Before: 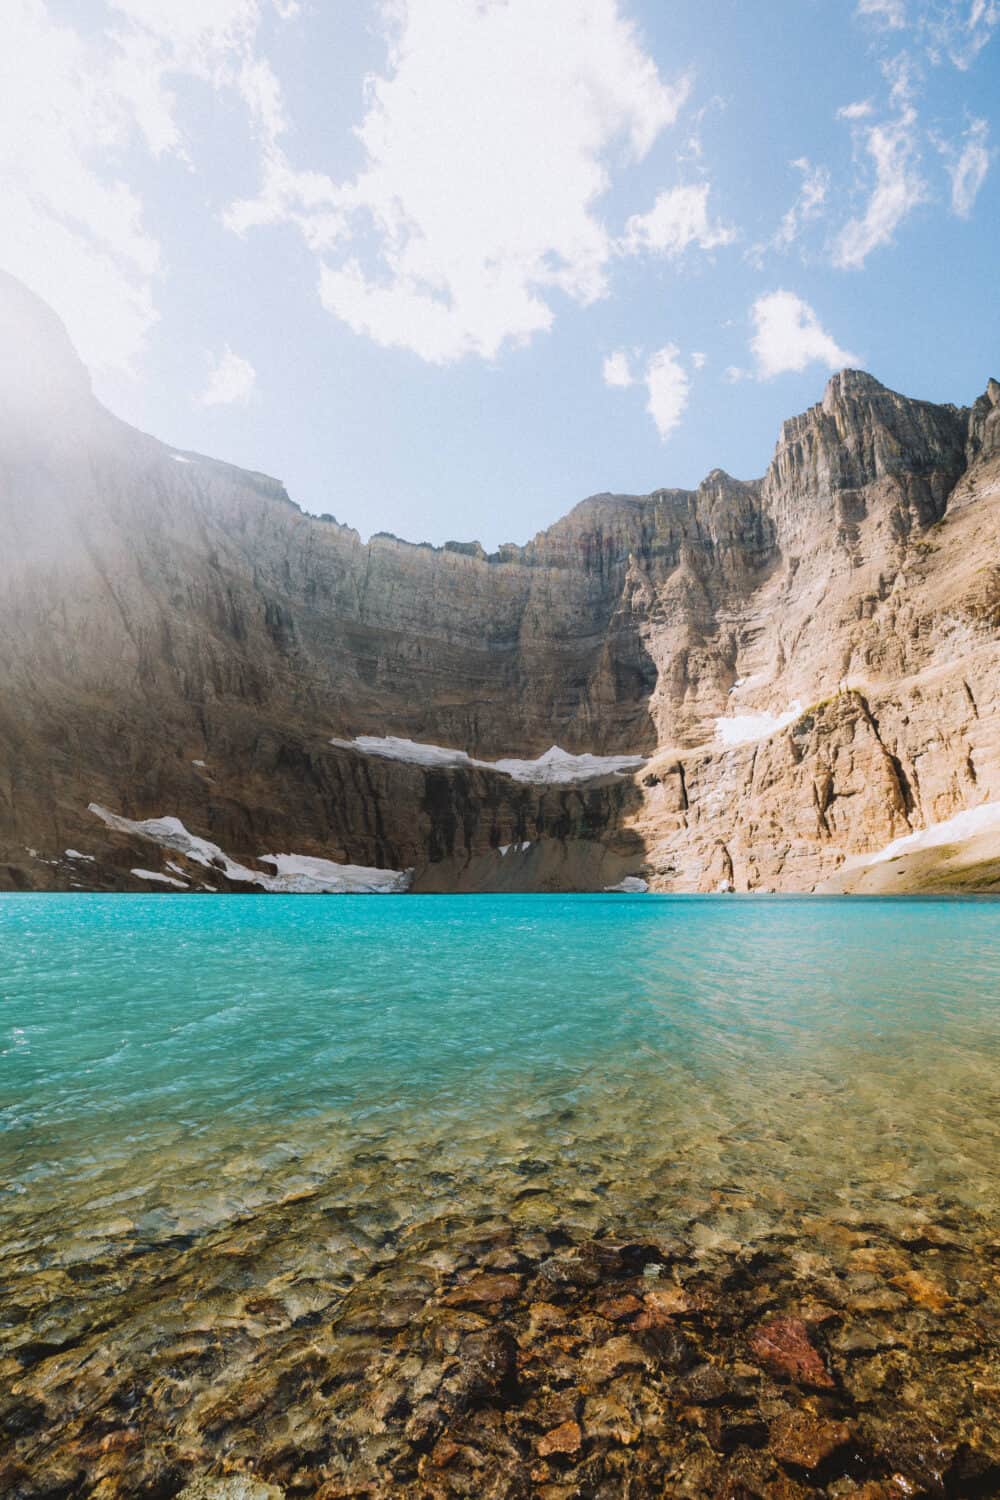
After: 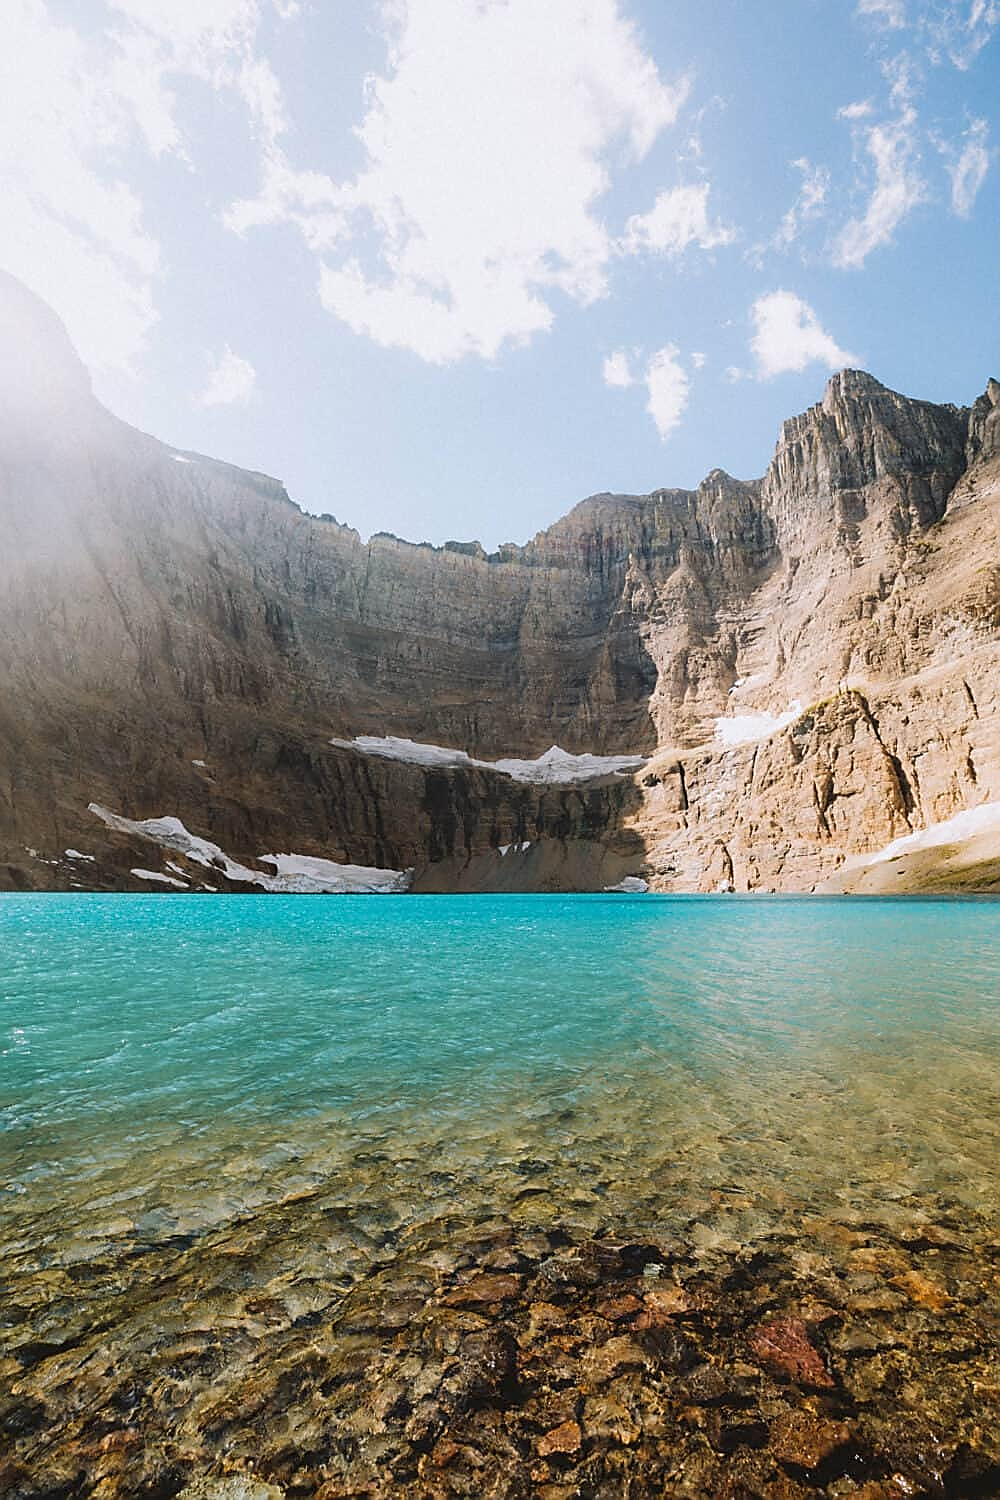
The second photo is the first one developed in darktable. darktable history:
sharpen: radius 1.378, amount 1.25, threshold 0.811
